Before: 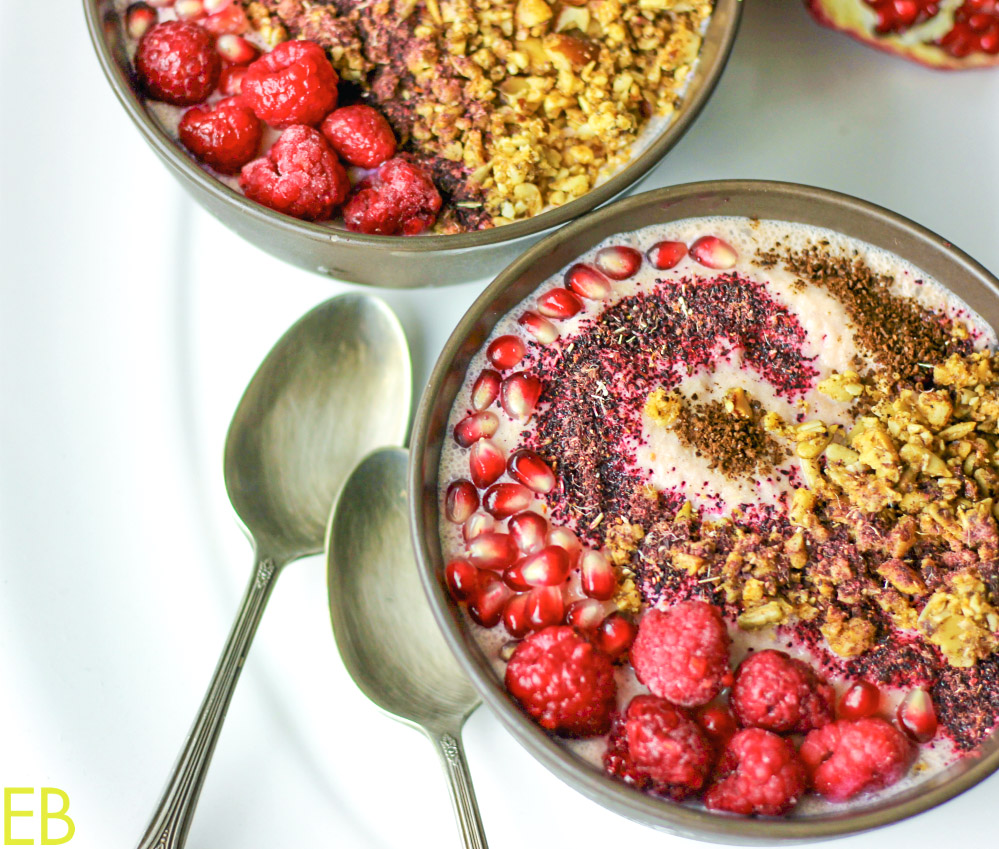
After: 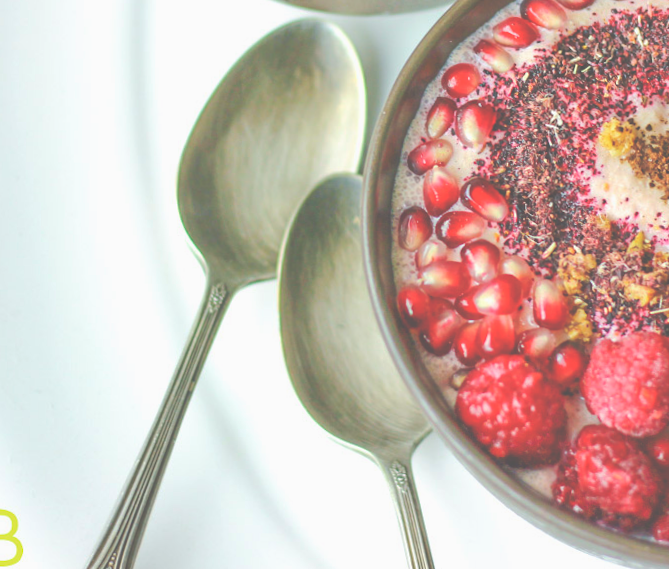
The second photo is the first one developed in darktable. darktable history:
exposure: black level correction -0.062, exposure -0.05 EV, compensate highlight preservation false
crop and rotate: angle -0.82°, left 3.85%, top 31.828%, right 27.992%
tone curve: curves: ch0 [(0, 0) (0.003, 0.125) (0.011, 0.139) (0.025, 0.155) (0.044, 0.174) (0.069, 0.192) (0.1, 0.211) (0.136, 0.234) (0.177, 0.262) (0.224, 0.296) (0.277, 0.337) (0.335, 0.385) (0.399, 0.436) (0.468, 0.5) (0.543, 0.573) (0.623, 0.644) (0.709, 0.713) (0.801, 0.791) (0.898, 0.881) (1, 1)], preserve colors none
